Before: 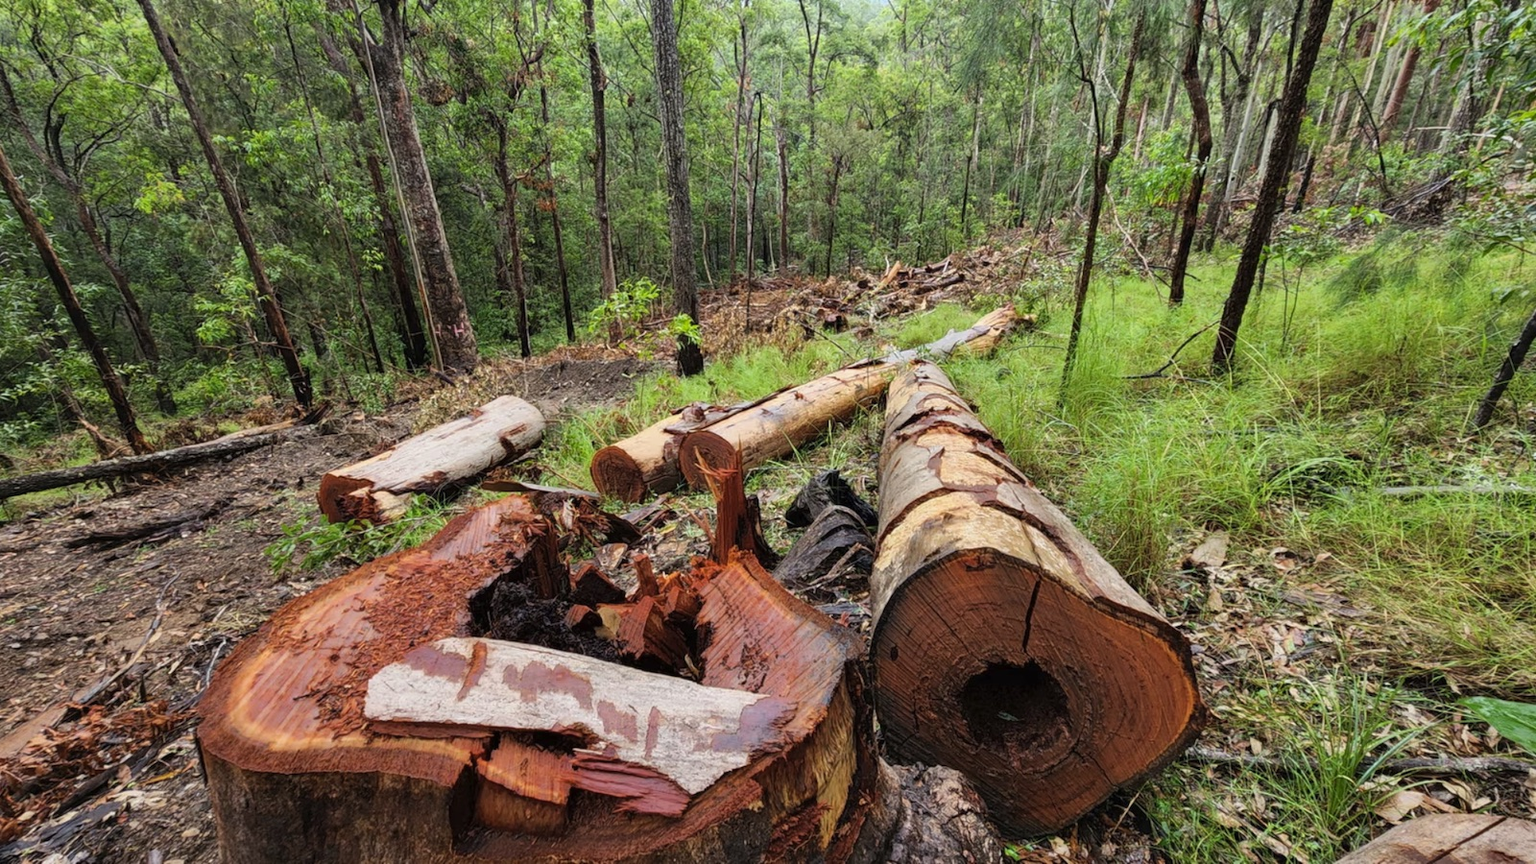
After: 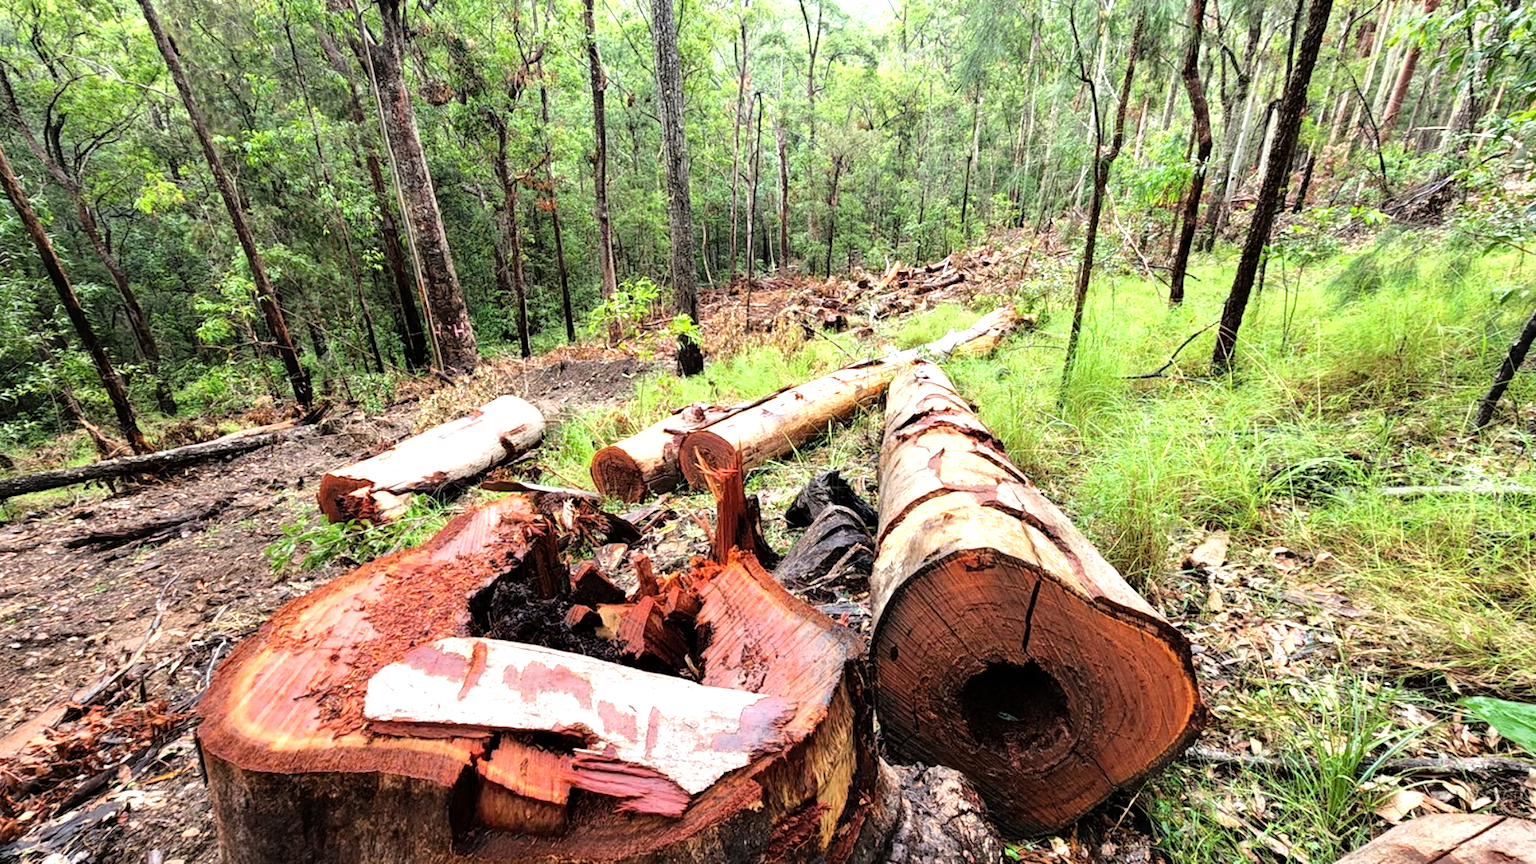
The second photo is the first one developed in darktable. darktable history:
tone equalizer: -8 EV -1.08 EV, -7 EV -1.02 EV, -6 EV -0.864 EV, -5 EV -0.613 EV, -3 EV 0.566 EV, -2 EV 0.885 EV, -1 EV 0.99 EV, +0 EV 1.07 EV, mask exposure compensation -0.504 EV
